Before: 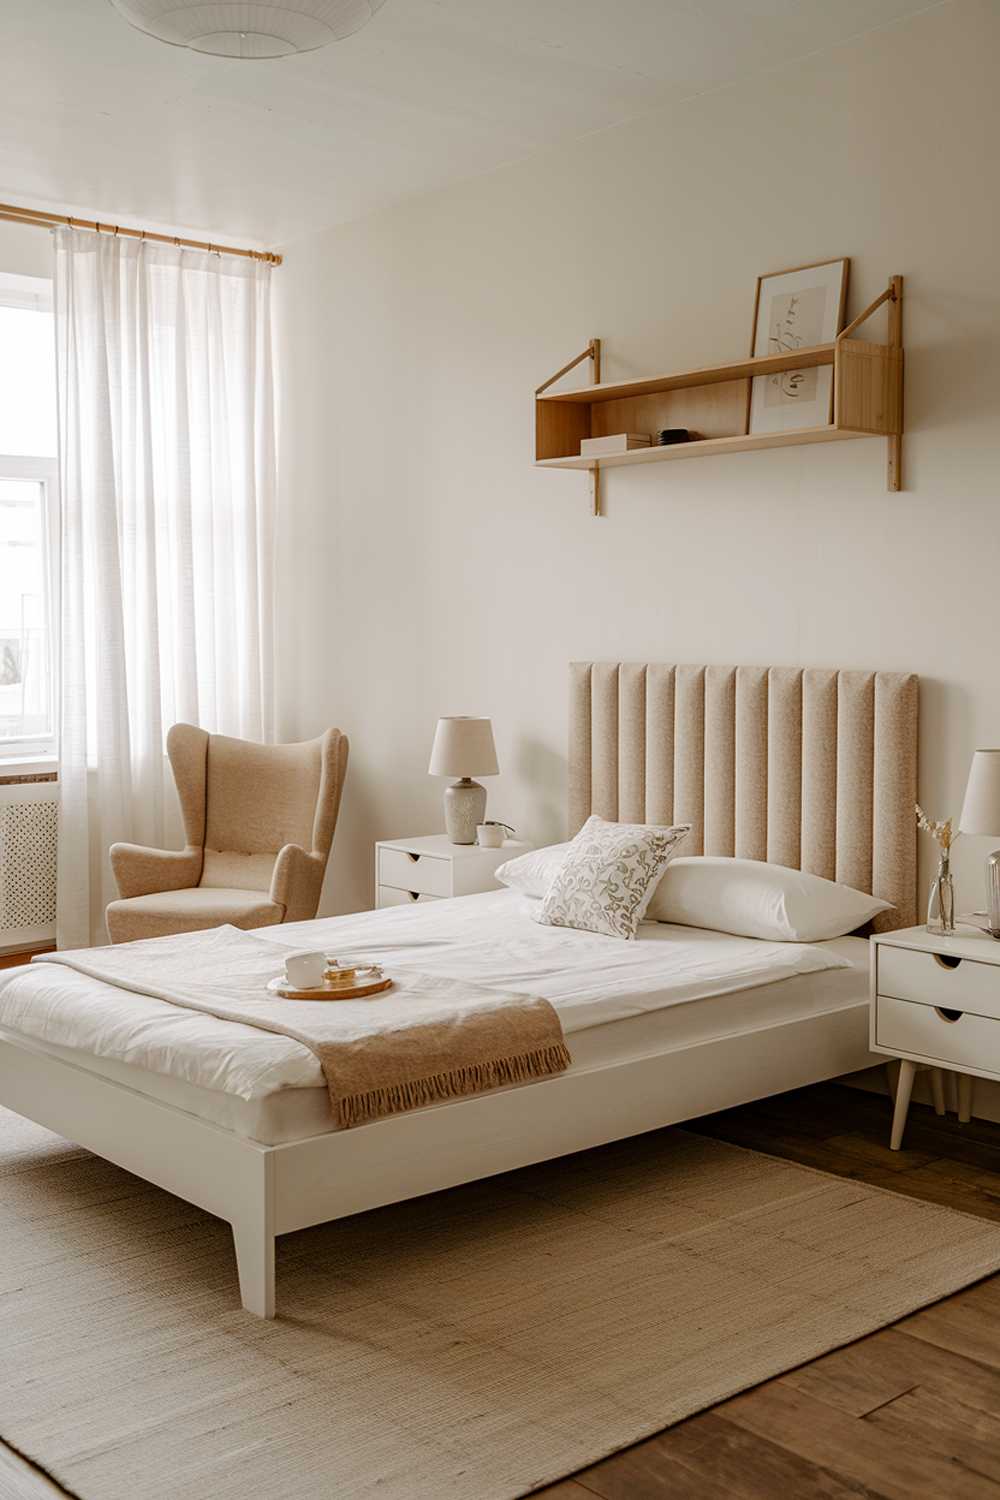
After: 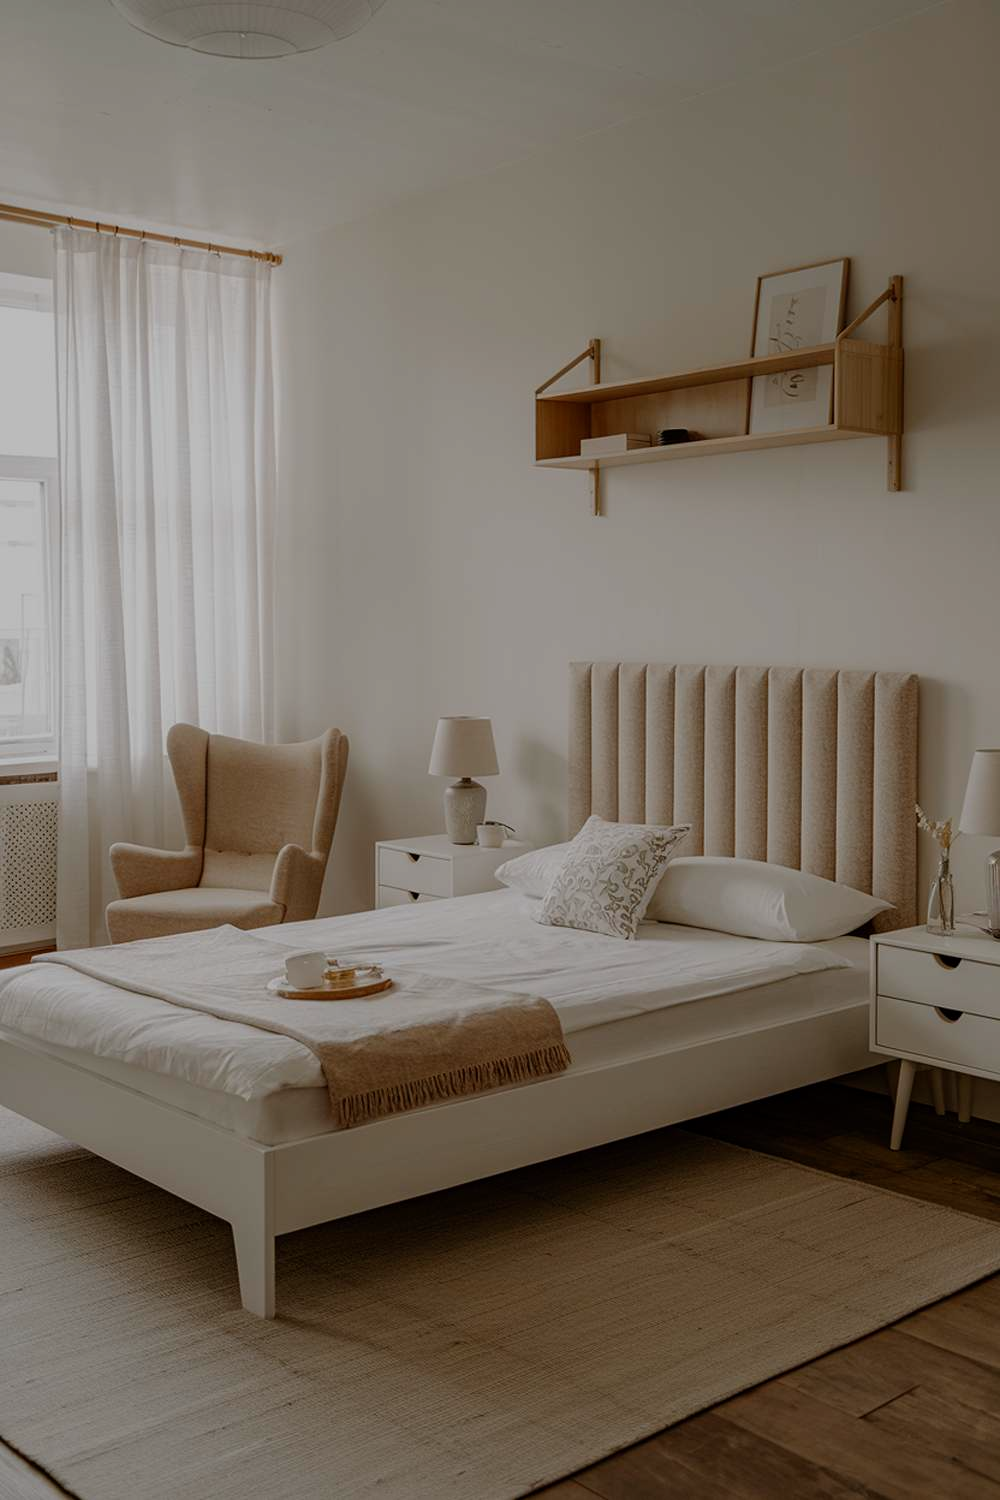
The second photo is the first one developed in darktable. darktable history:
exposure: exposure -1 EV, compensate highlight preservation false
